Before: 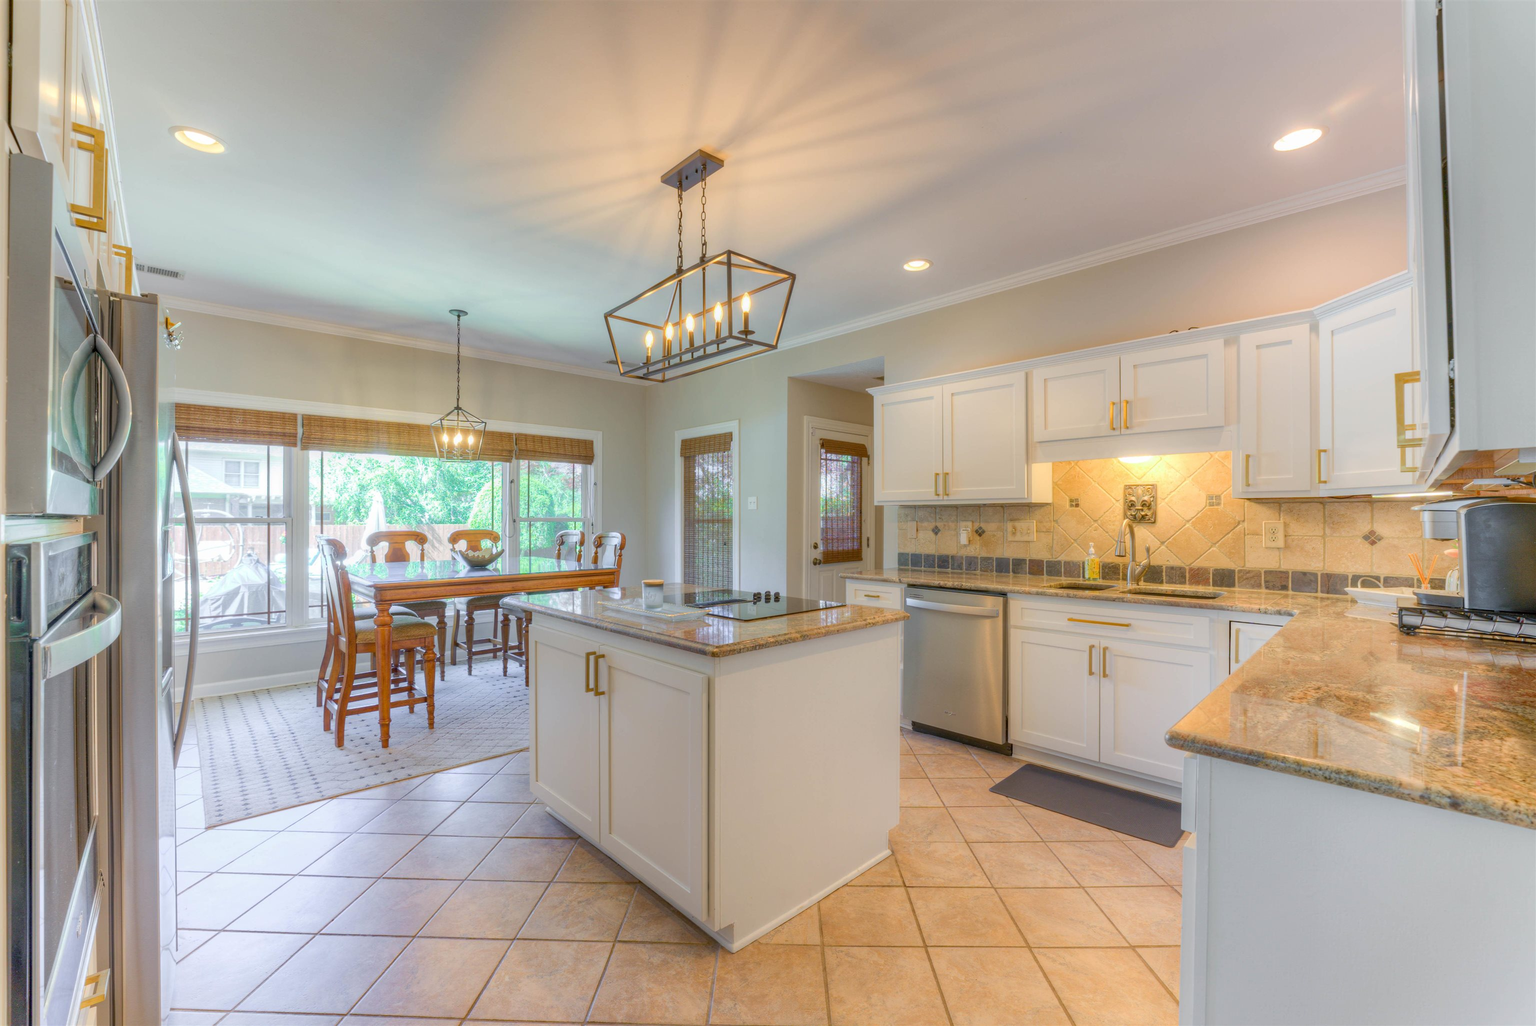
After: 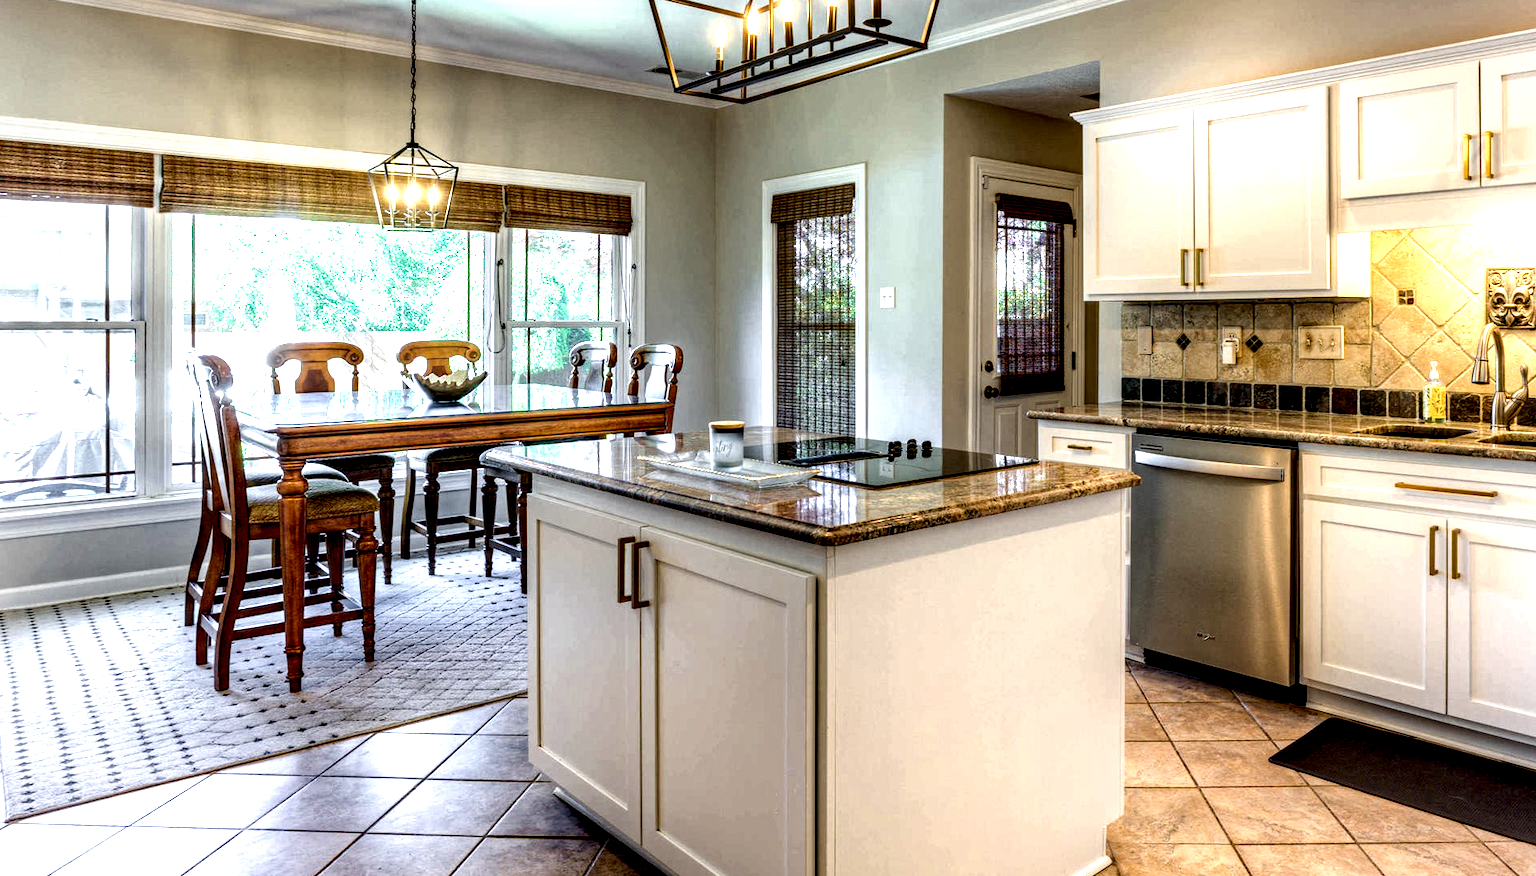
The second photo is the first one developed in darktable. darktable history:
local contrast: highlights 117%, shadows 45%, detail 293%
haze removal: compatibility mode true, adaptive false
crop: left 13.159%, top 31.046%, right 24.77%, bottom 15.906%
exposure: black level correction 0, exposure 0.5 EV, compensate highlight preservation false
